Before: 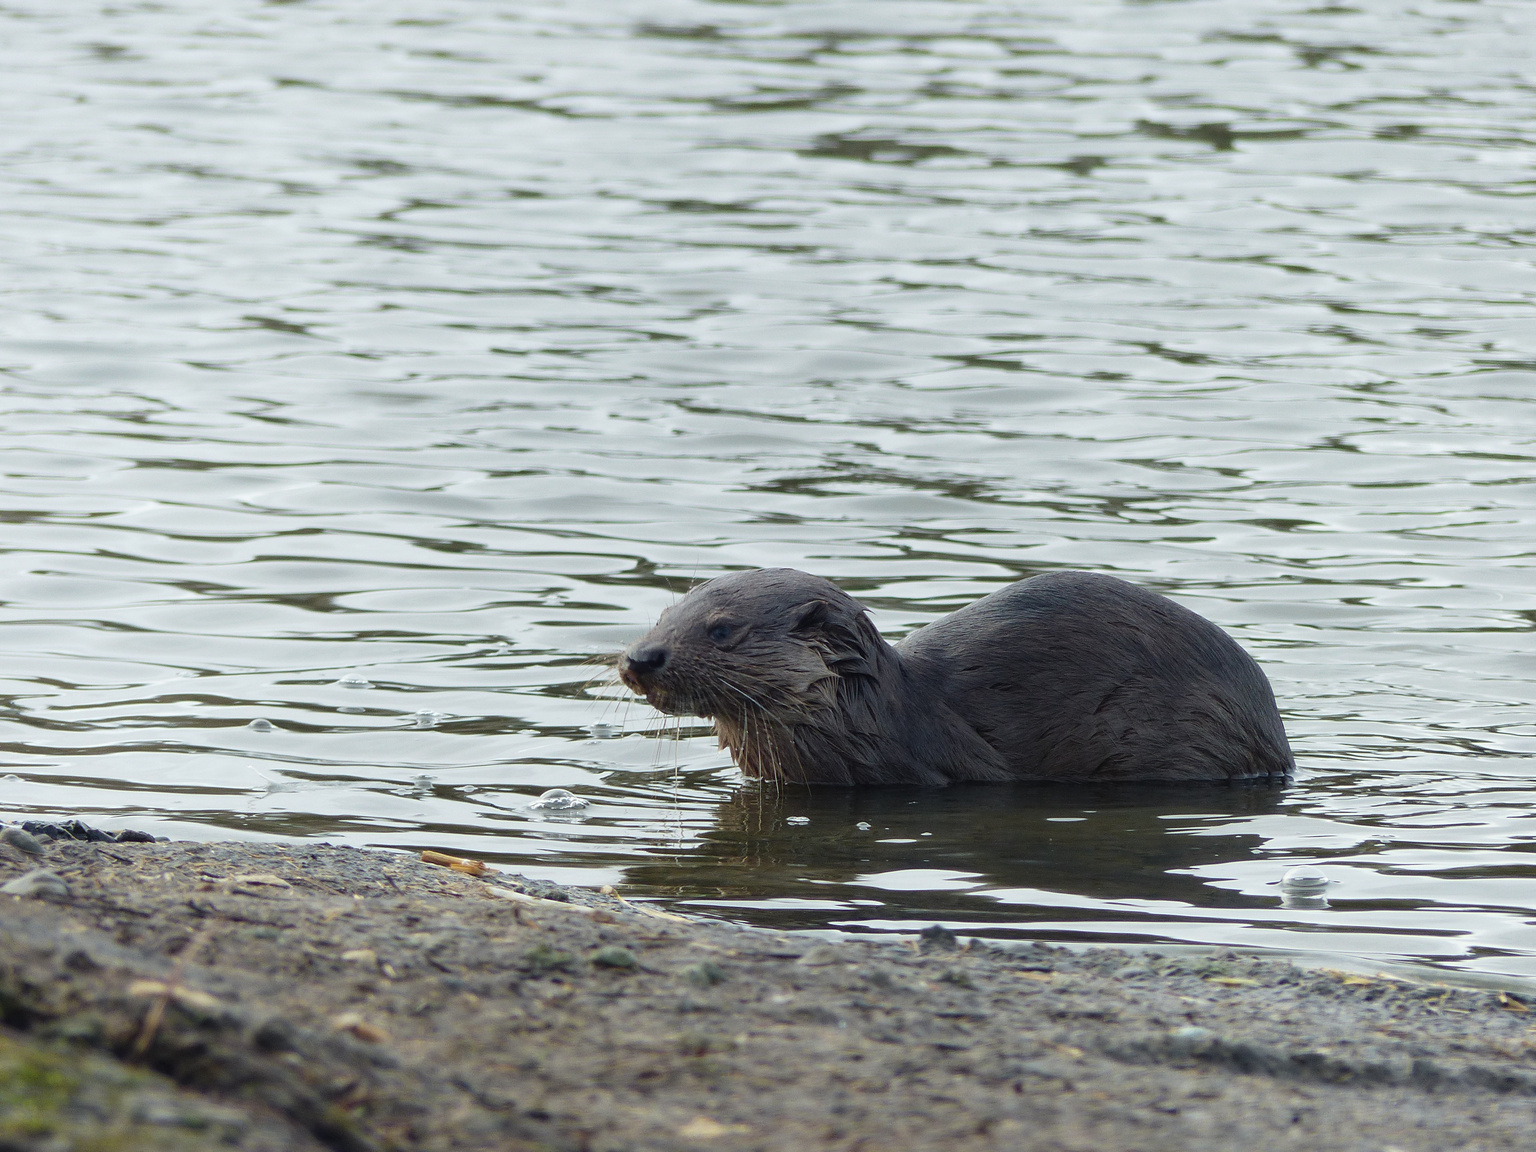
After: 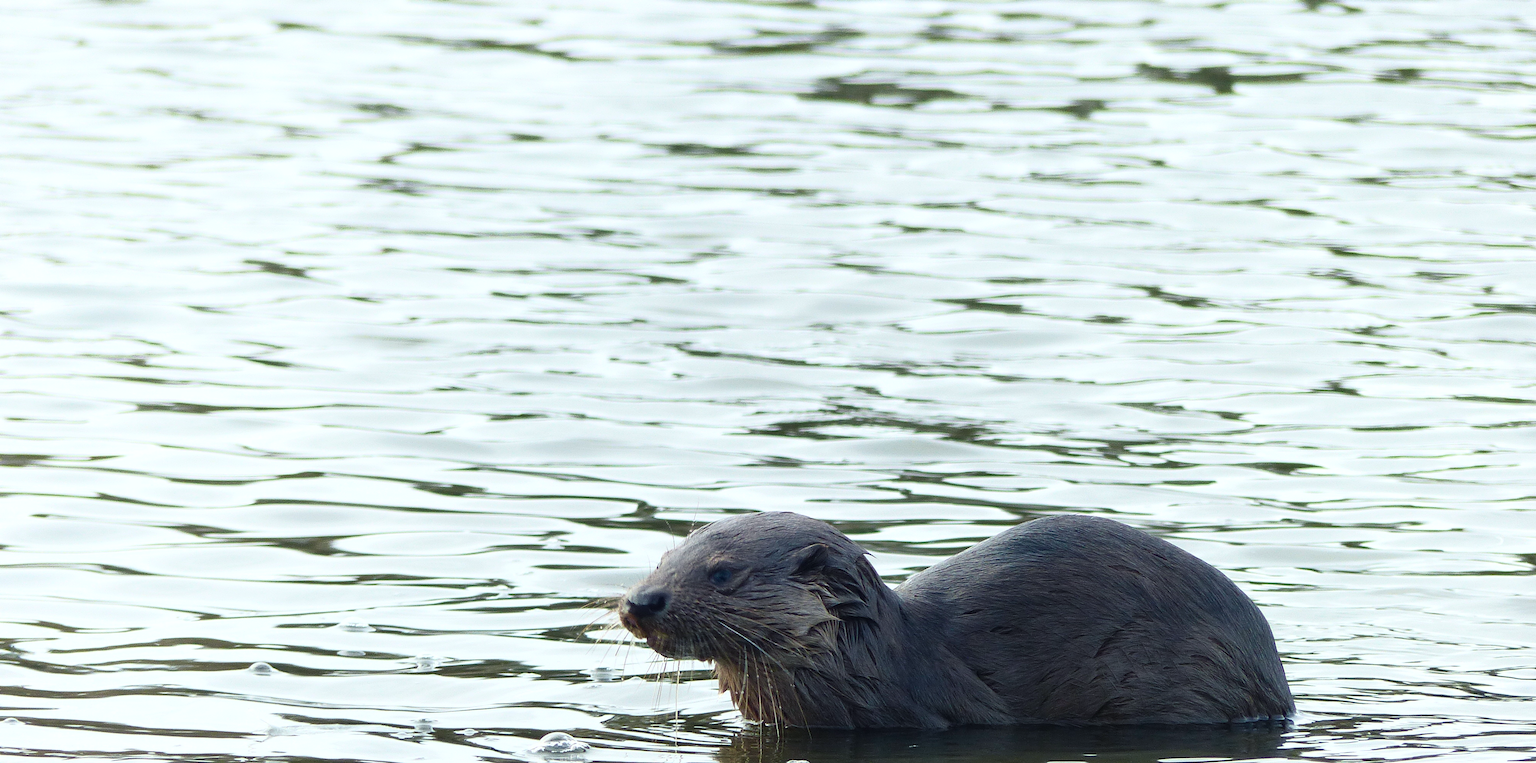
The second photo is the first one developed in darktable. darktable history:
crop and rotate: top 4.952%, bottom 28.745%
color balance rgb: shadows lift › chroma 3.226%, shadows lift › hue 242.27°, power › hue 313.81°, perceptual saturation grading › global saturation 19.562%, perceptual brilliance grading › highlights 9.895%, perceptual brilliance grading › mid-tones 4.764%, global vibrance 20%
tone equalizer: on, module defaults
shadows and highlights: shadows -0.228, highlights 41.27
